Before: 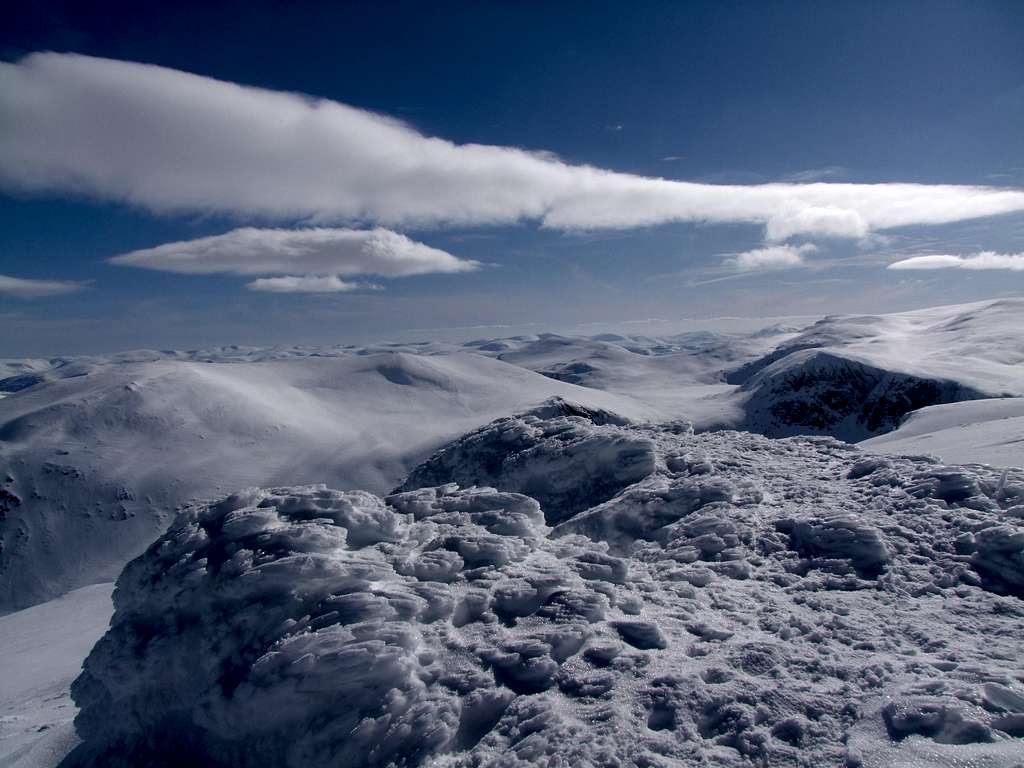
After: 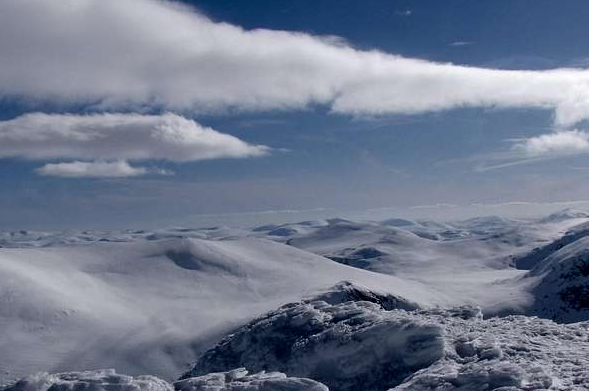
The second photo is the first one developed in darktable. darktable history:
exposure: compensate highlight preservation false
crop: left 20.629%, top 15.077%, right 21.778%, bottom 33.969%
